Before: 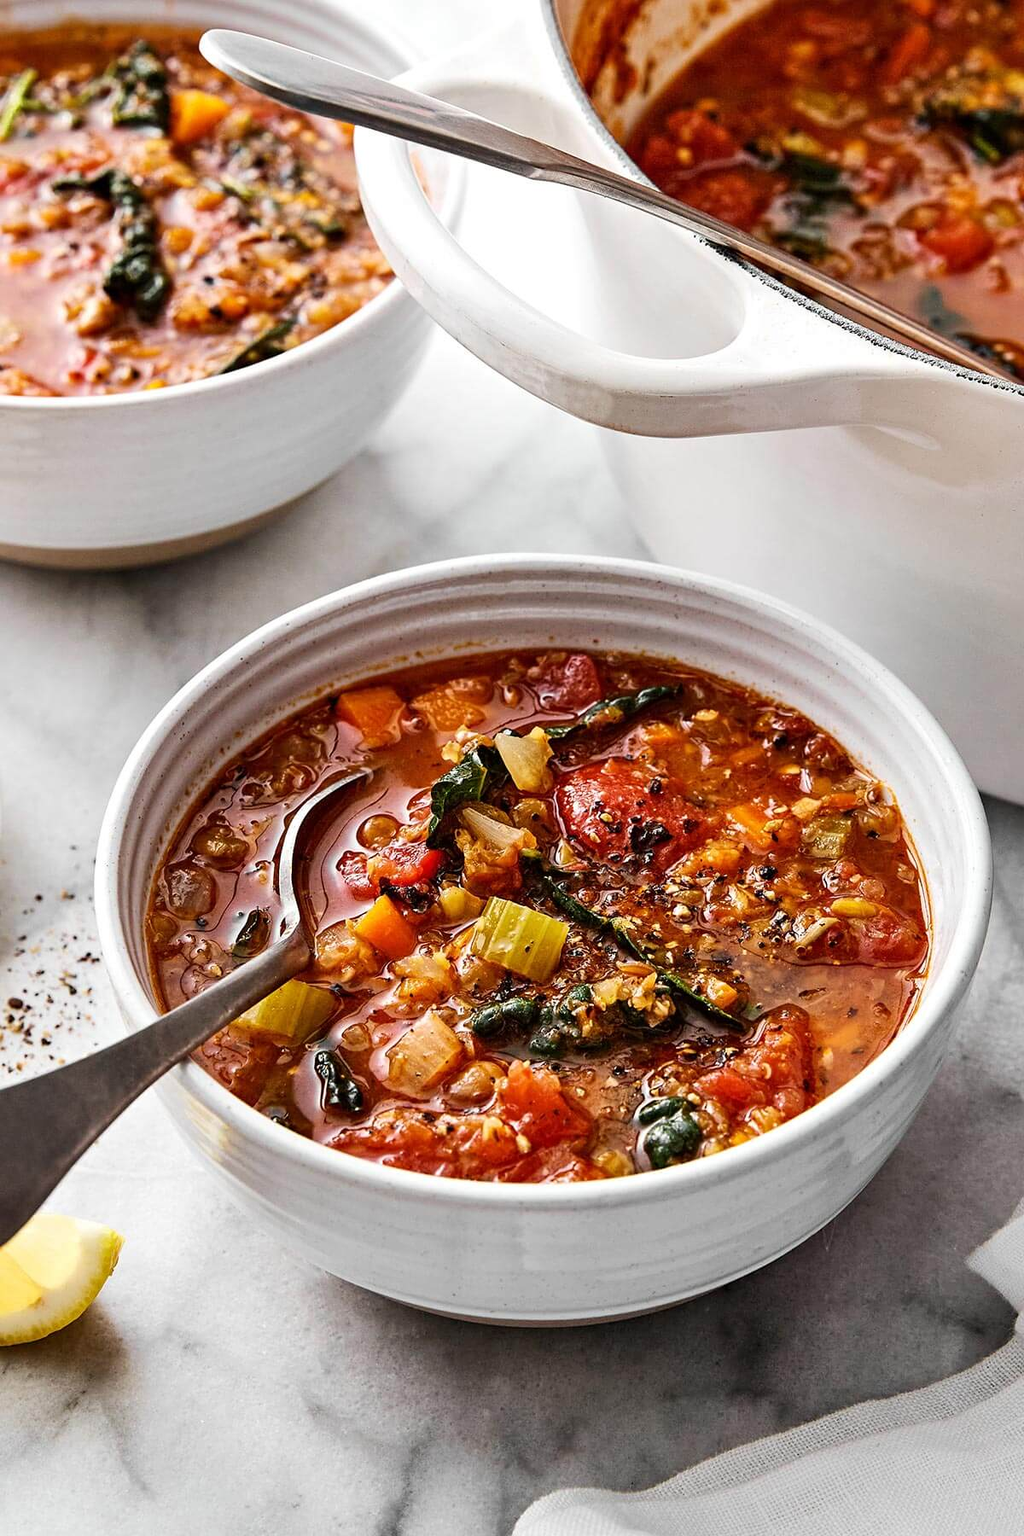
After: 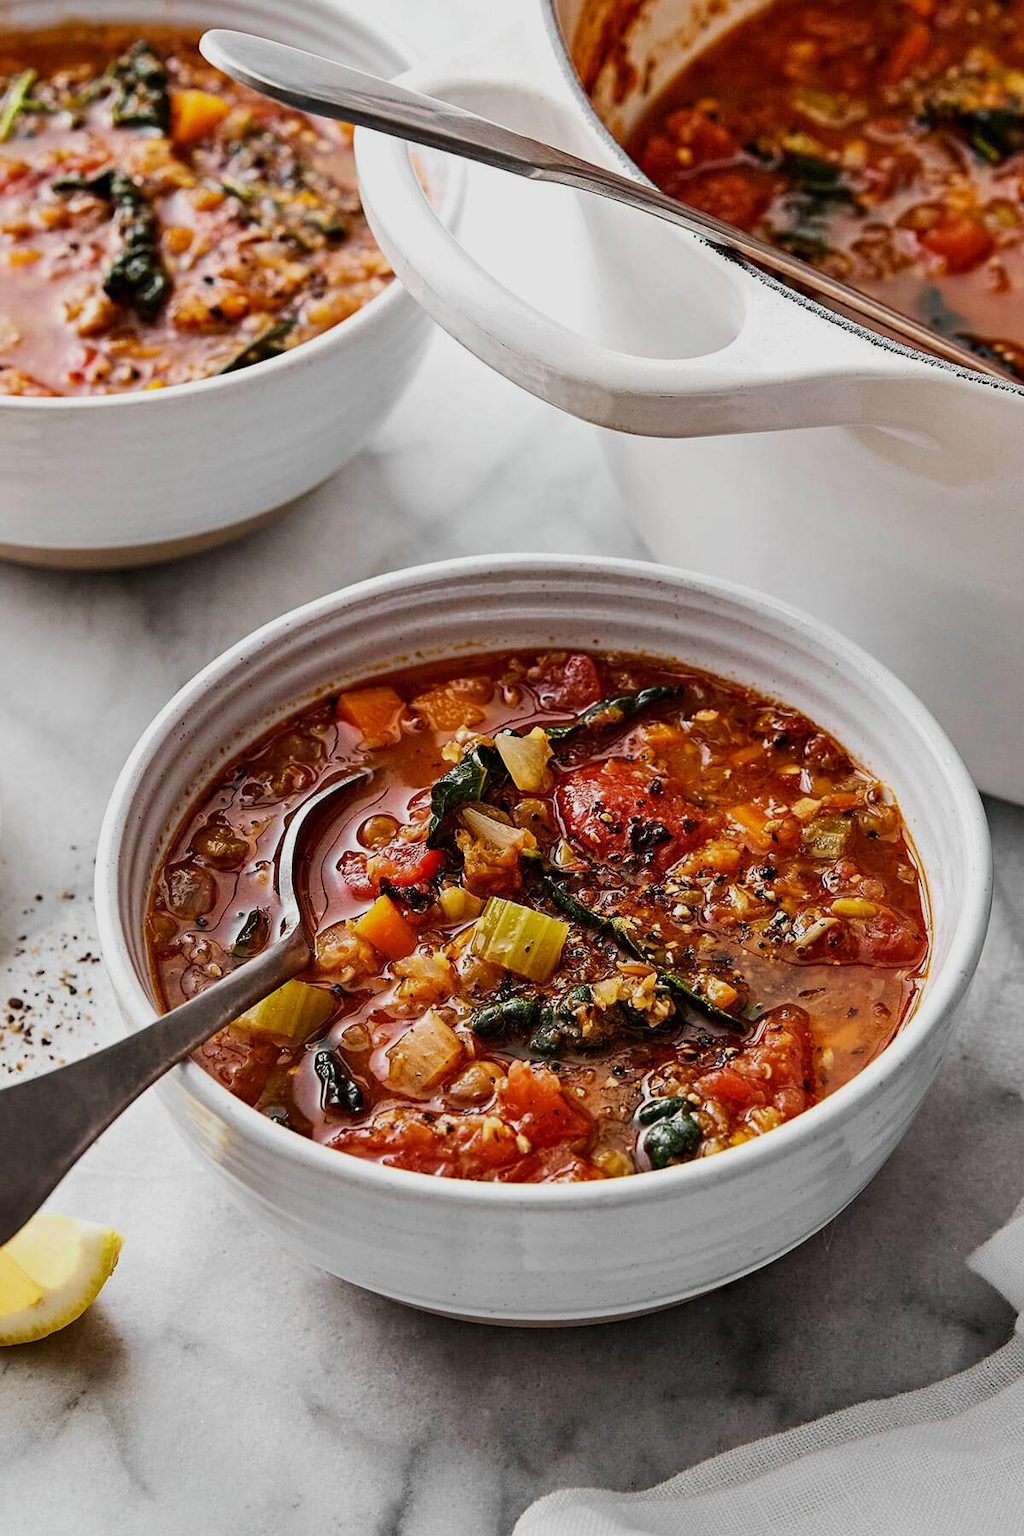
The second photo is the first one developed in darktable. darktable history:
exposure: exposure -0.388 EV, compensate exposure bias true, compensate highlight preservation false
